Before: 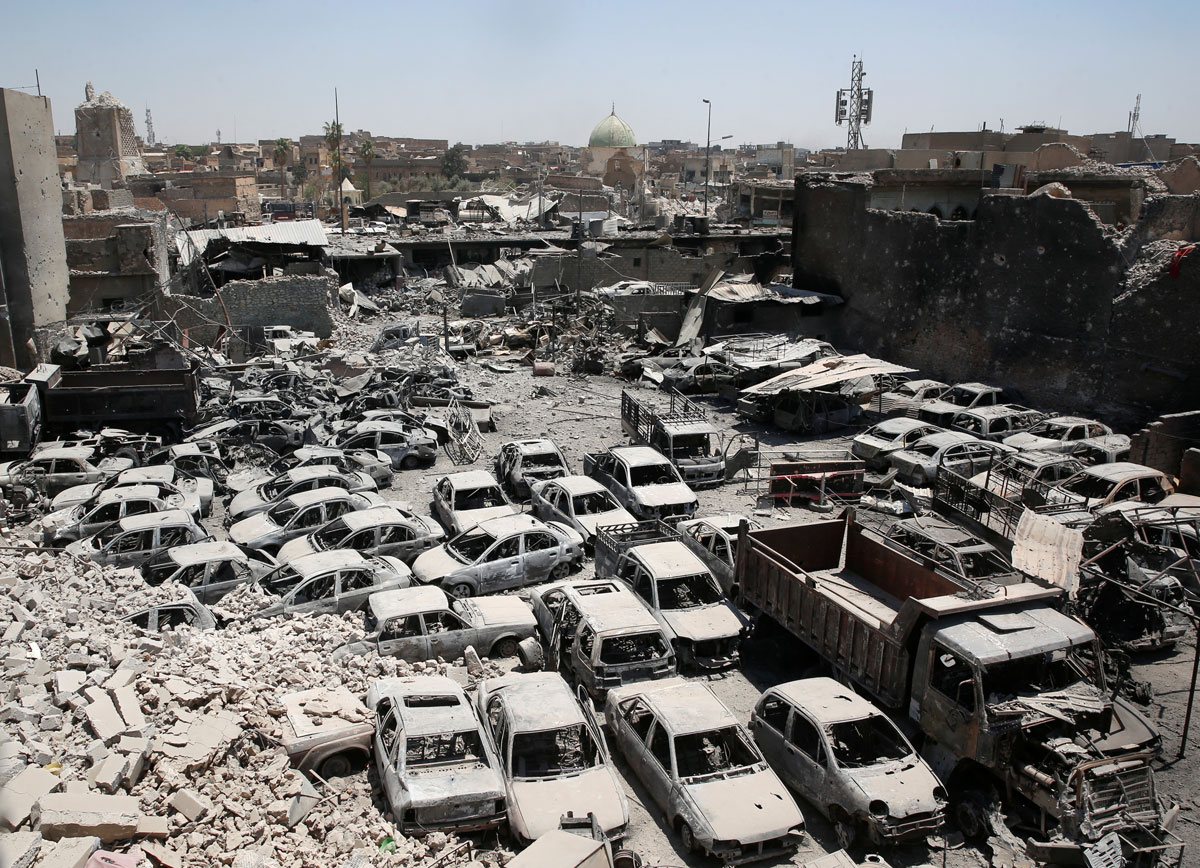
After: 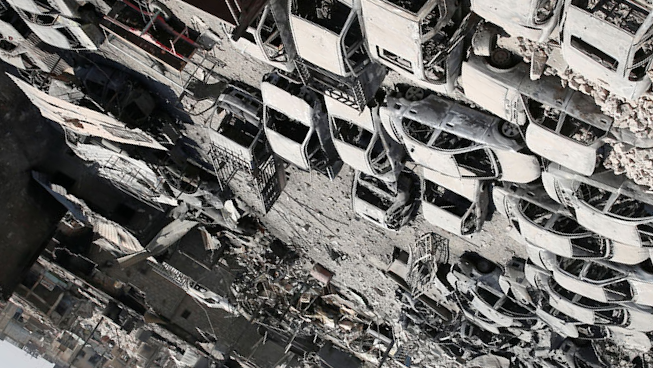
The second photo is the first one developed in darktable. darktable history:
crop and rotate: angle 147.72°, left 9.224%, top 15.638%, right 4.528%, bottom 17.093%
